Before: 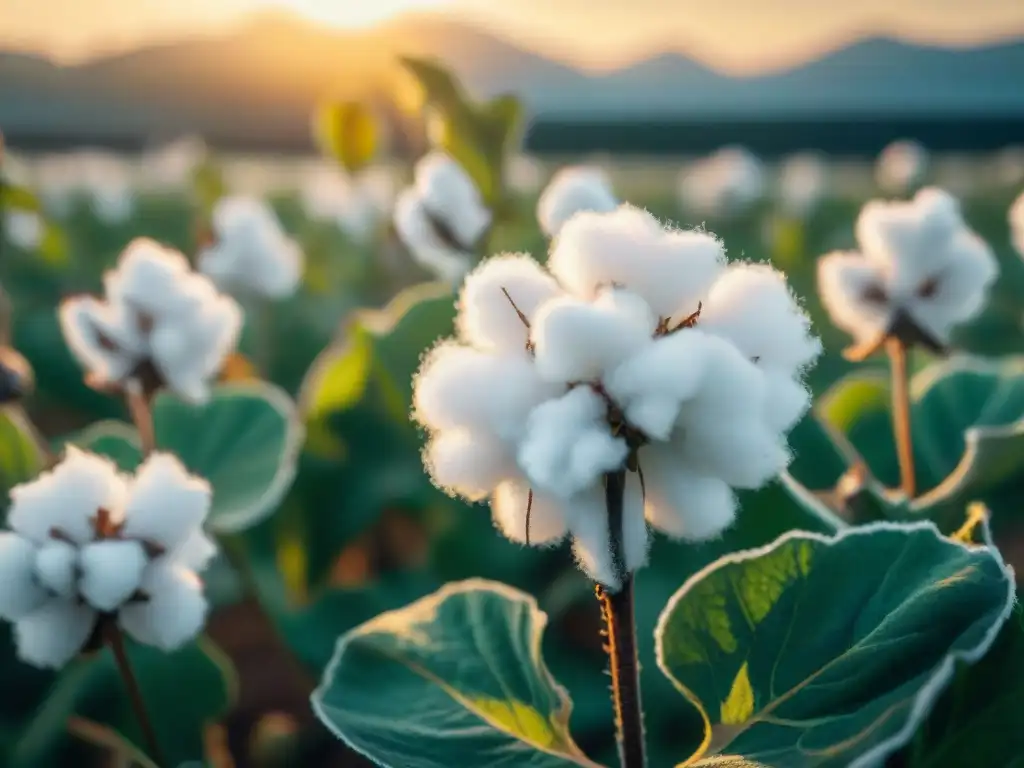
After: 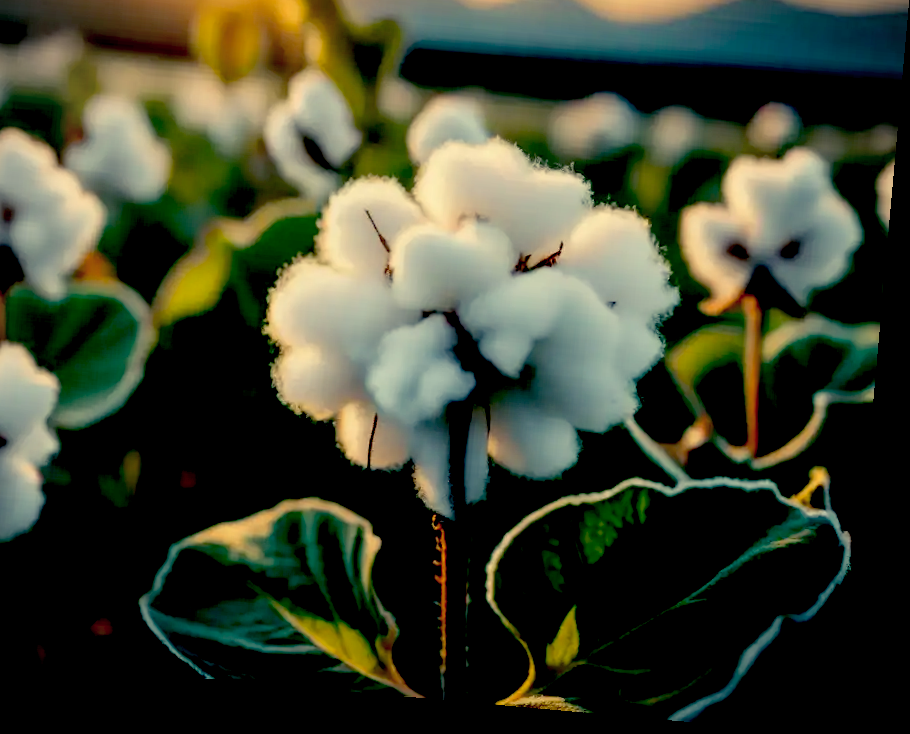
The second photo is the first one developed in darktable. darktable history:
crop: left 16.315%, top 14.246%
vignetting: fall-off start 91.19%
exposure: black level correction 0.1, exposure -0.092 EV, compensate highlight preservation false
color balance rgb: shadows lift › chroma 2%, shadows lift › hue 263°, highlights gain › chroma 8%, highlights gain › hue 84°, linear chroma grading › global chroma -15%, saturation formula JzAzBz (2021)
rotate and perspective: rotation 5.12°, automatic cropping off
